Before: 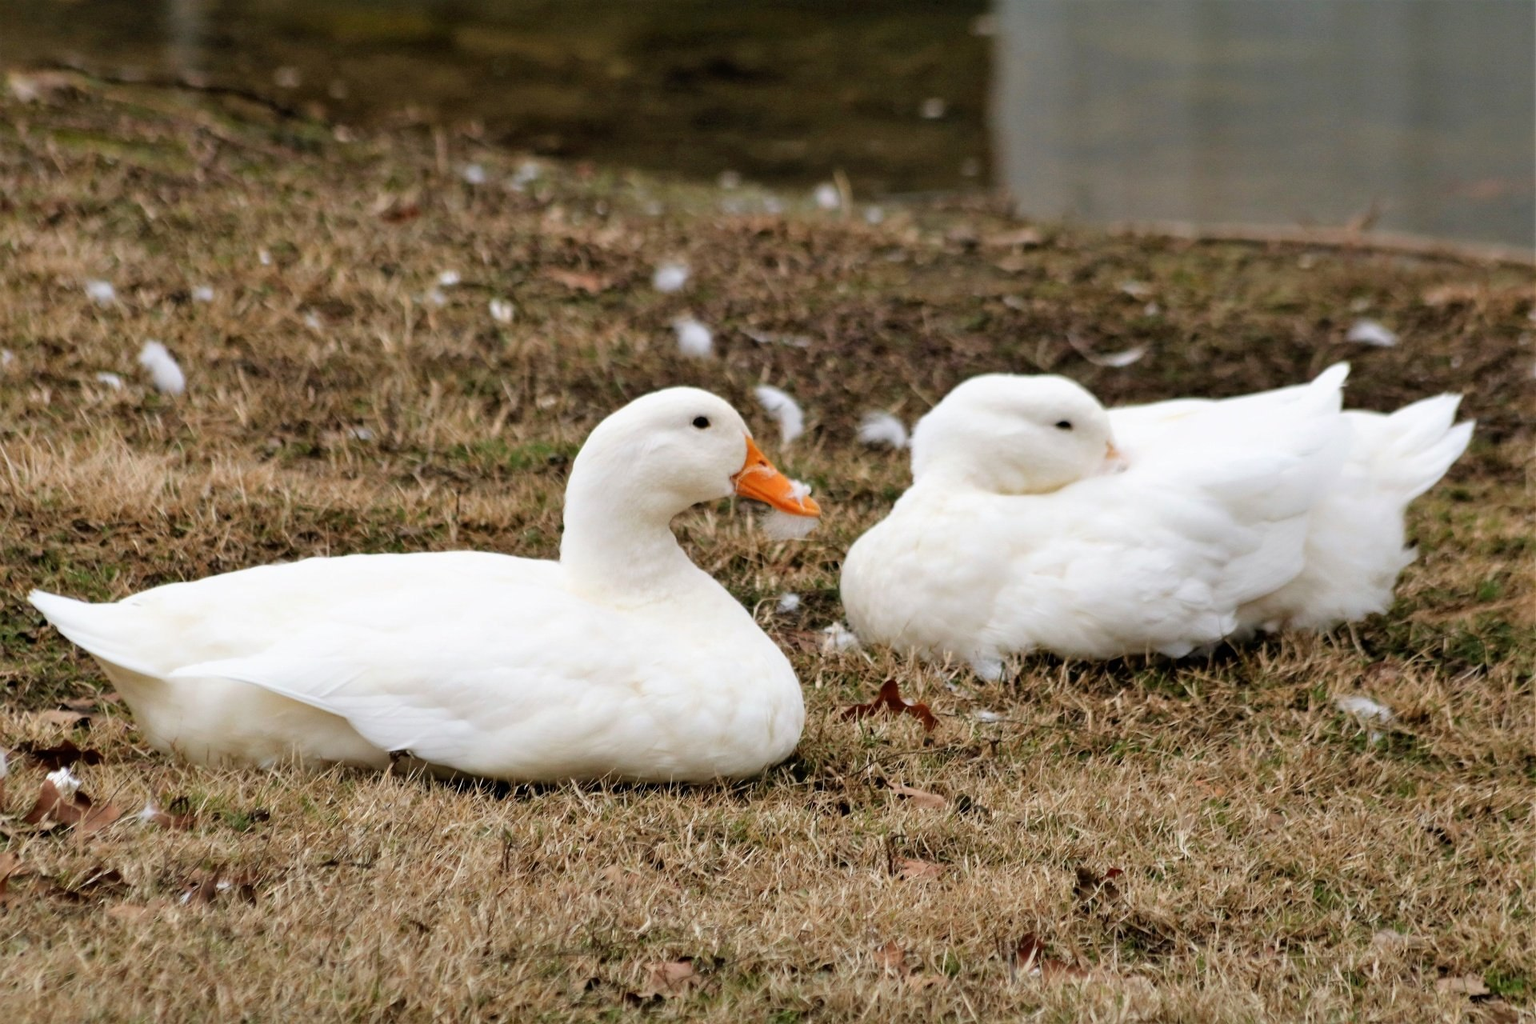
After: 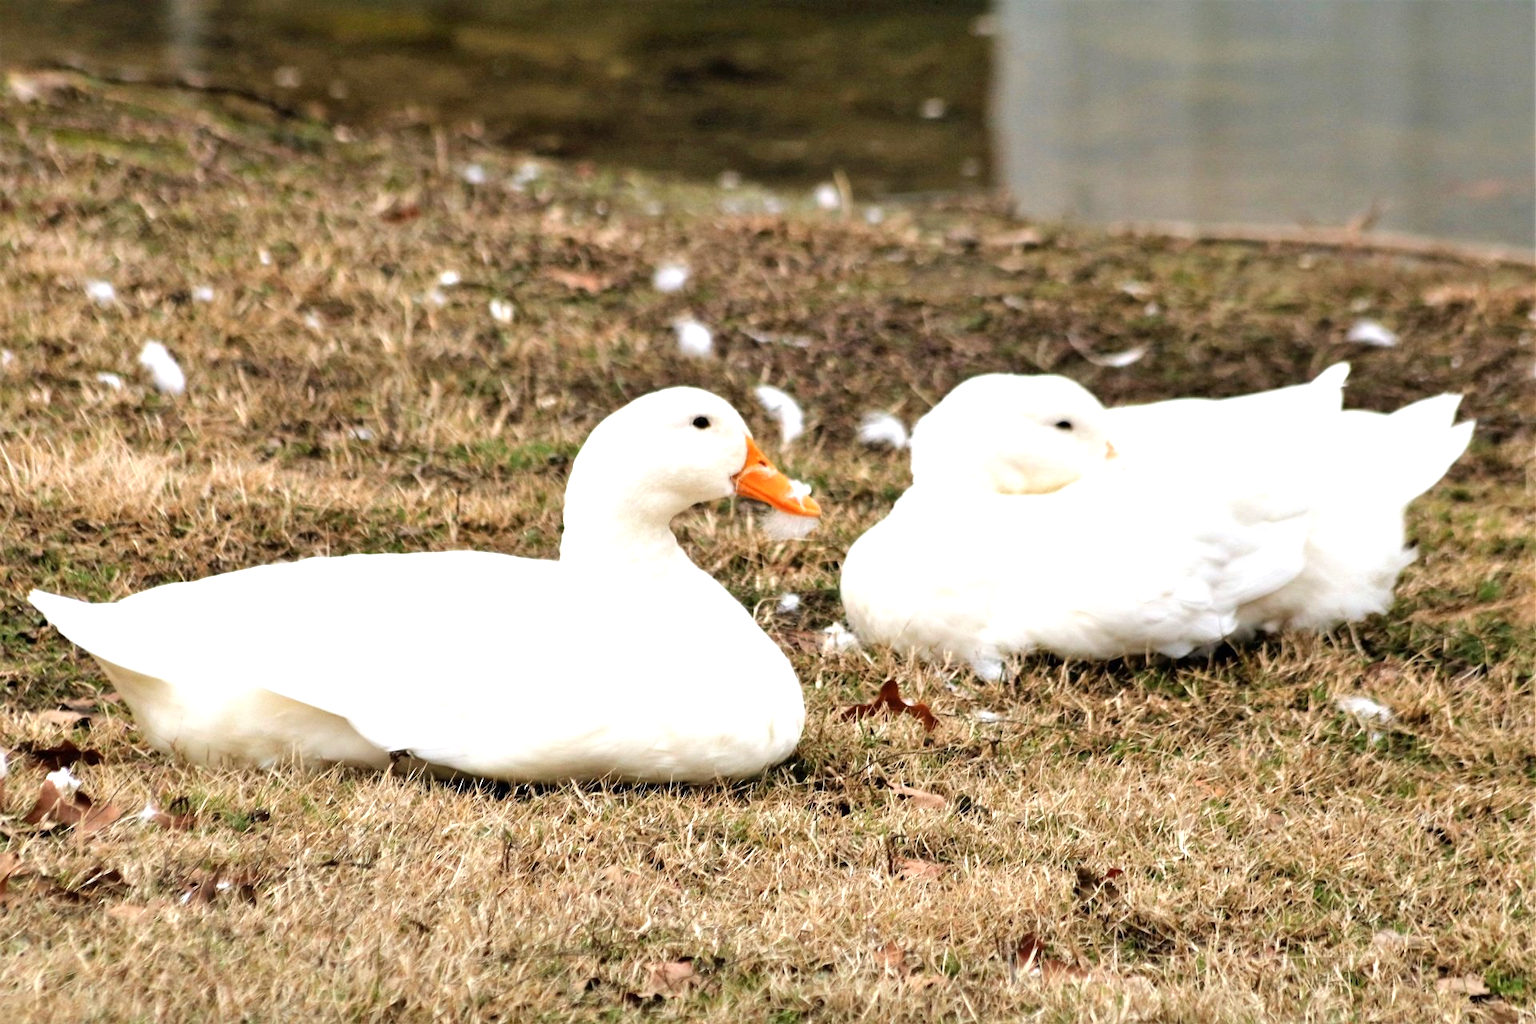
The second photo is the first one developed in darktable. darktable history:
exposure: black level correction 0, exposure 0.934 EV, compensate highlight preservation false
